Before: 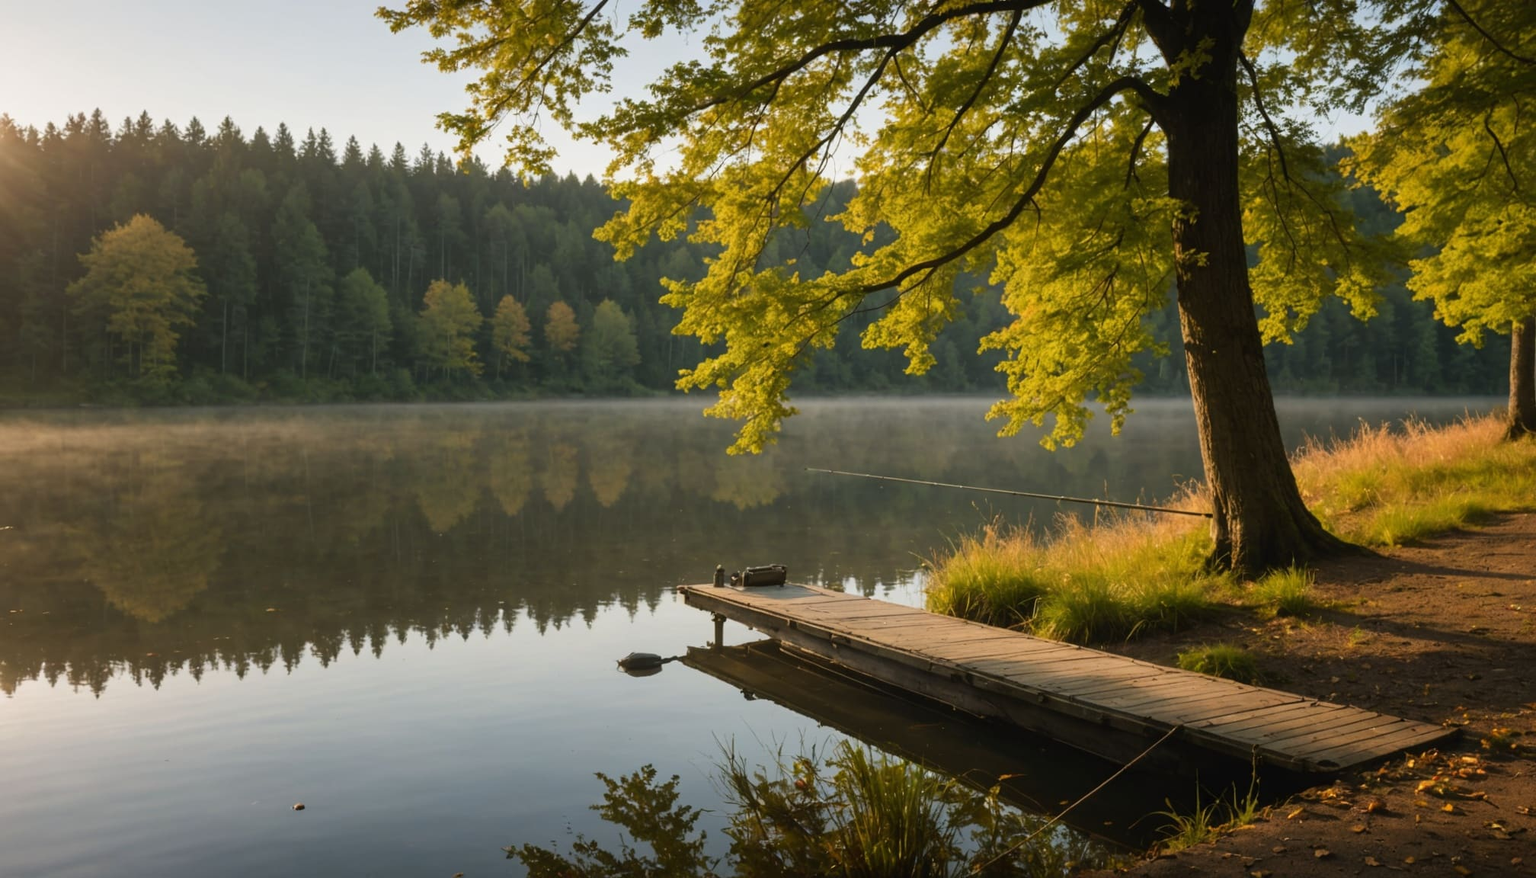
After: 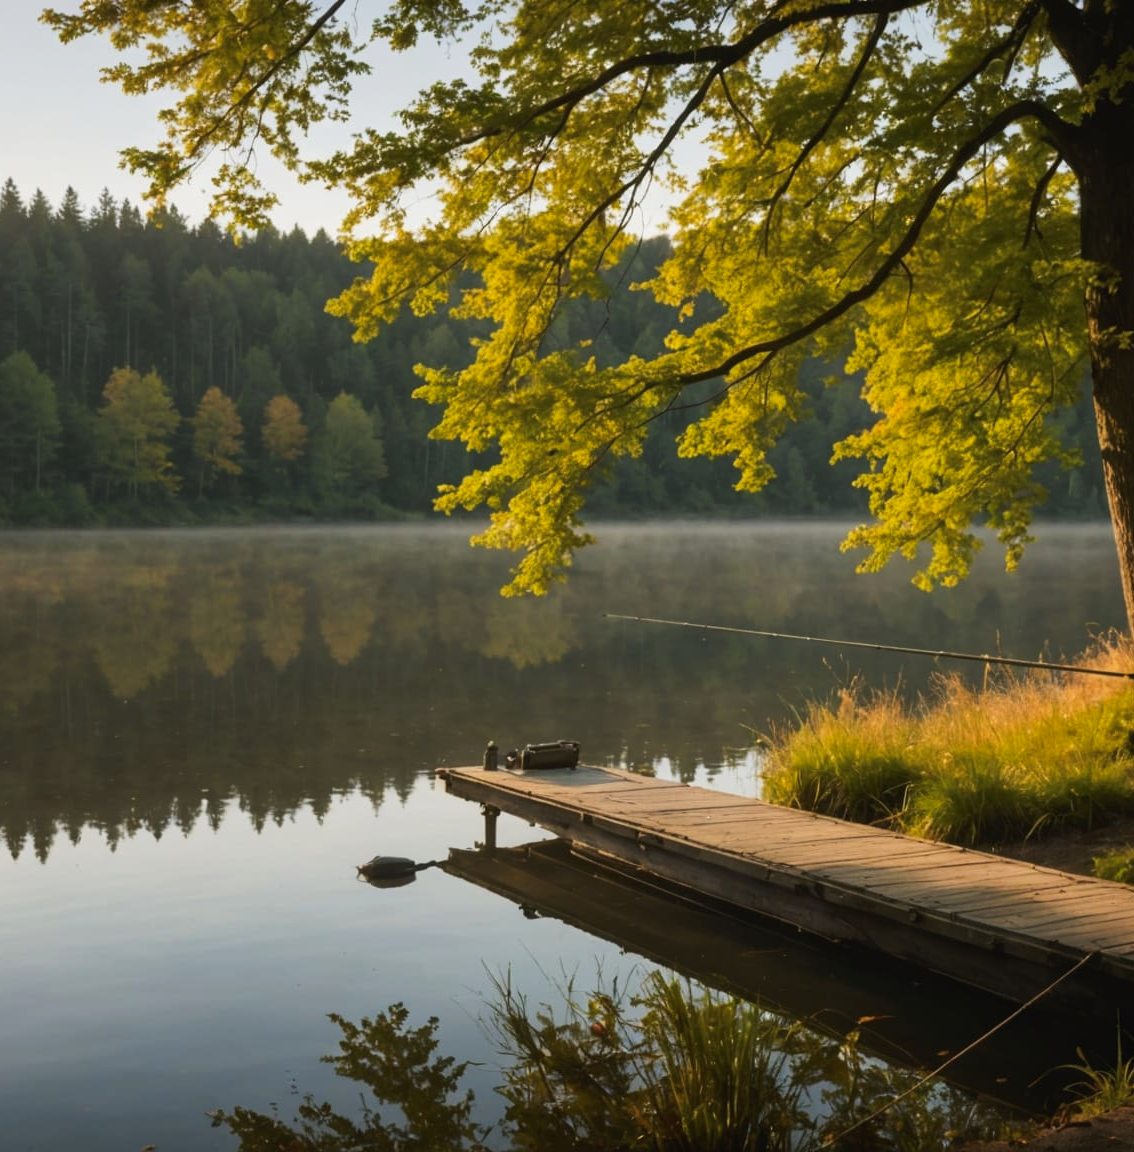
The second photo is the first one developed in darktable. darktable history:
tone curve: curves: ch0 [(0, 0) (0.003, 0.014) (0.011, 0.019) (0.025, 0.028) (0.044, 0.044) (0.069, 0.069) (0.1, 0.1) (0.136, 0.131) (0.177, 0.168) (0.224, 0.206) (0.277, 0.255) (0.335, 0.309) (0.399, 0.374) (0.468, 0.452) (0.543, 0.535) (0.623, 0.623) (0.709, 0.72) (0.801, 0.815) (0.898, 0.898) (1, 1)], preserve colors none
crop and rotate: left 22.516%, right 21.234%
